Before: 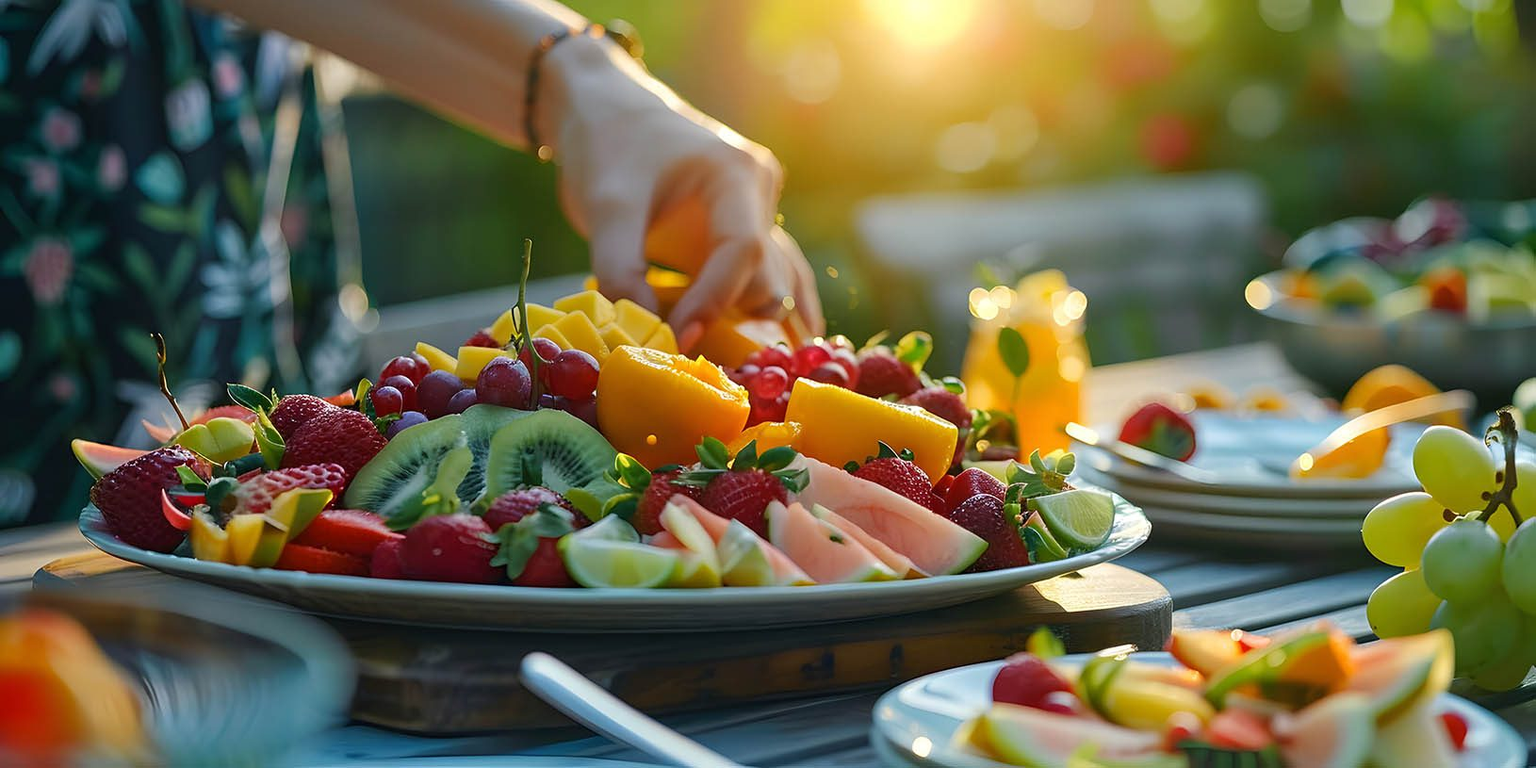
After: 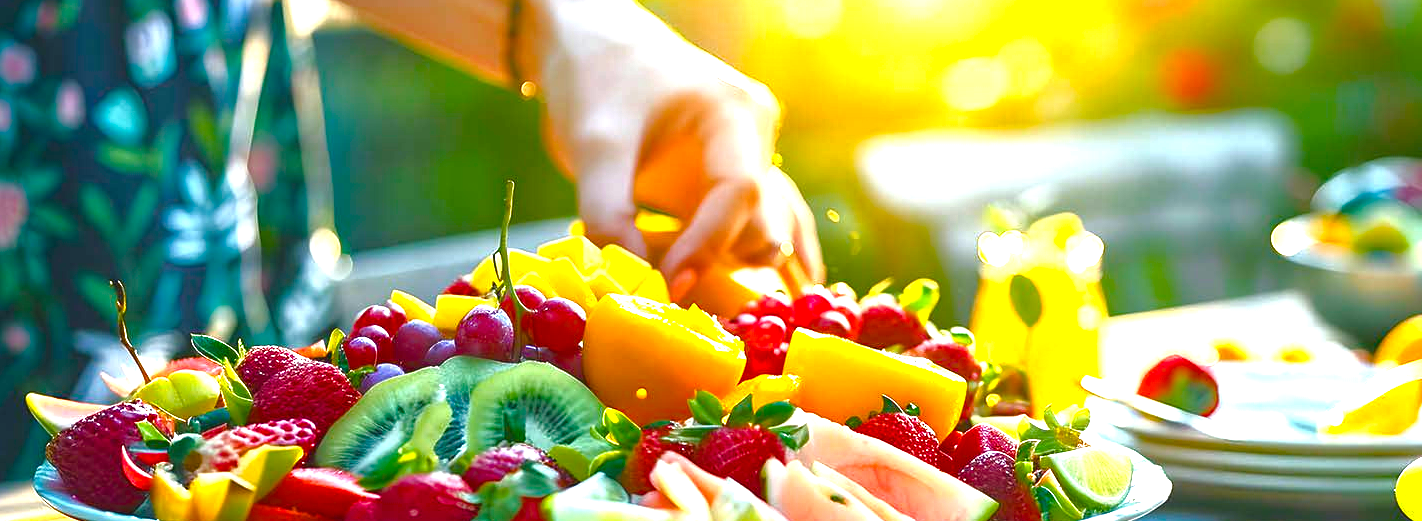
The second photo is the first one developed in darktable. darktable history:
exposure: black level correction 0, exposure 1.661 EV, compensate highlight preservation false
tone equalizer: -8 EV -0.001 EV, -7 EV 0.001 EV, -6 EV -0.003 EV, -5 EV -0.009 EV, -4 EV -0.081 EV, -3 EV -0.22 EV, -2 EV -0.283 EV, -1 EV 0.108 EV, +0 EV 0.325 EV, edges refinement/feathering 500, mask exposure compensation -1.57 EV, preserve details no
color balance rgb: global offset › luminance 0.739%, perceptual saturation grading › global saturation 40.057%, perceptual saturation grading › highlights -25.56%, perceptual saturation grading › mid-tones 35.541%, perceptual saturation grading › shadows 35.317%, global vibrance 20%
crop: left 3.089%, top 8.996%, right 9.658%, bottom 26.965%
